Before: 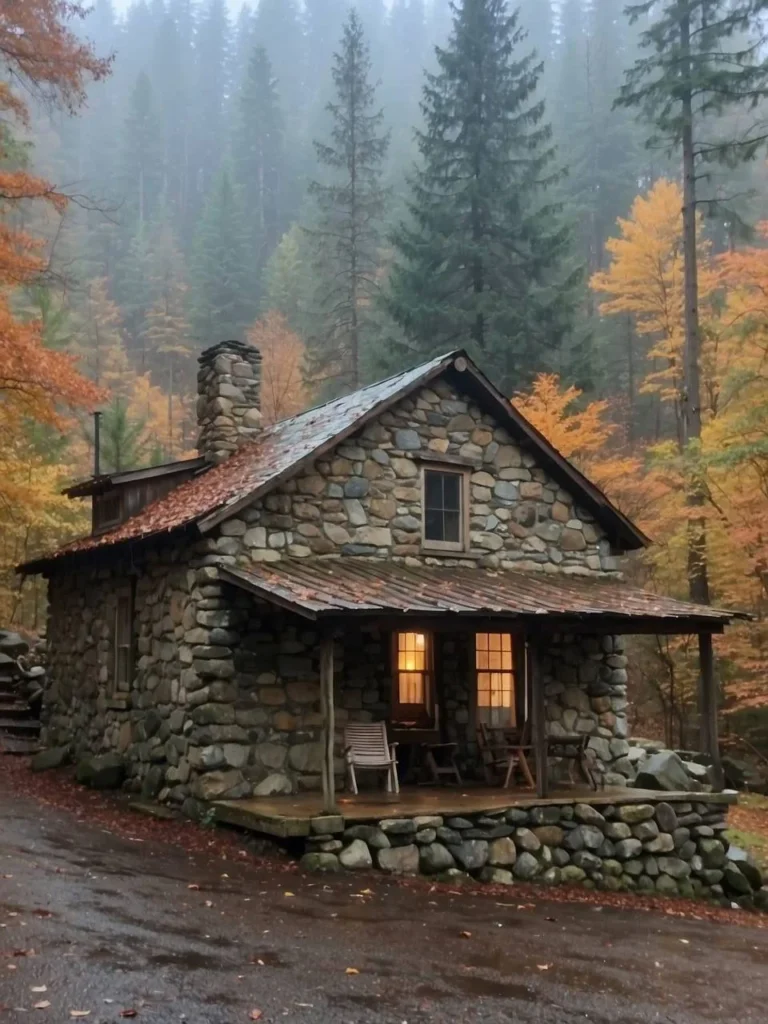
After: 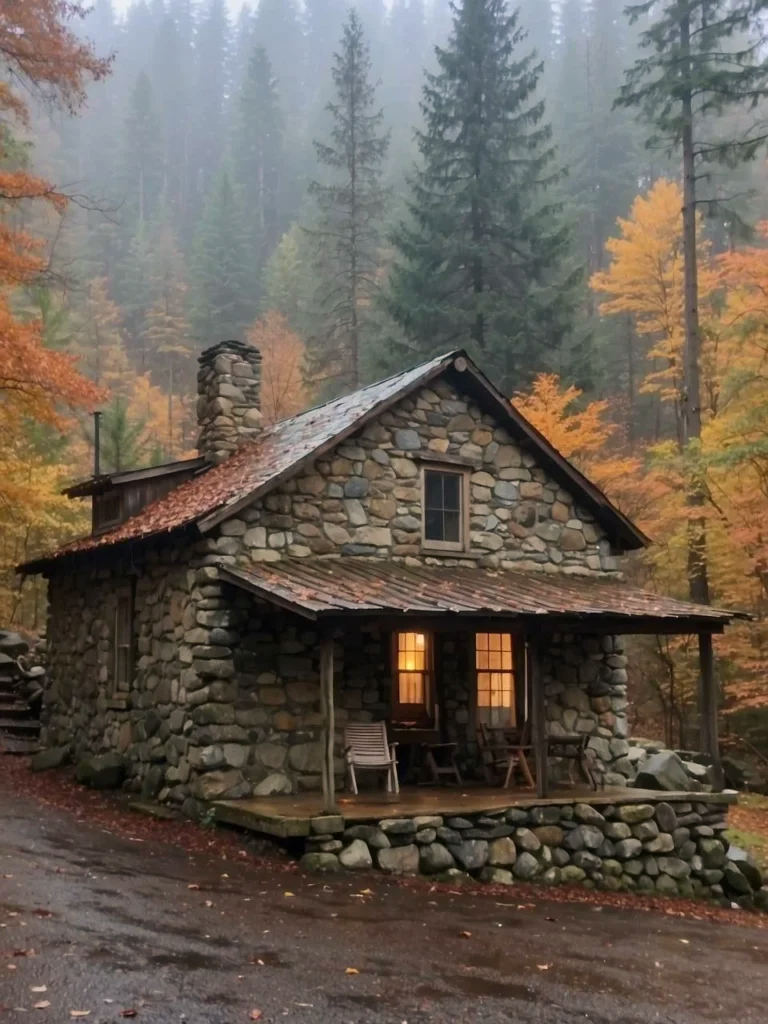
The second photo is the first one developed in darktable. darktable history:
color correction: highlights a* 3.84, highlights b* 5.07
color balance rgb: on, module defaults
